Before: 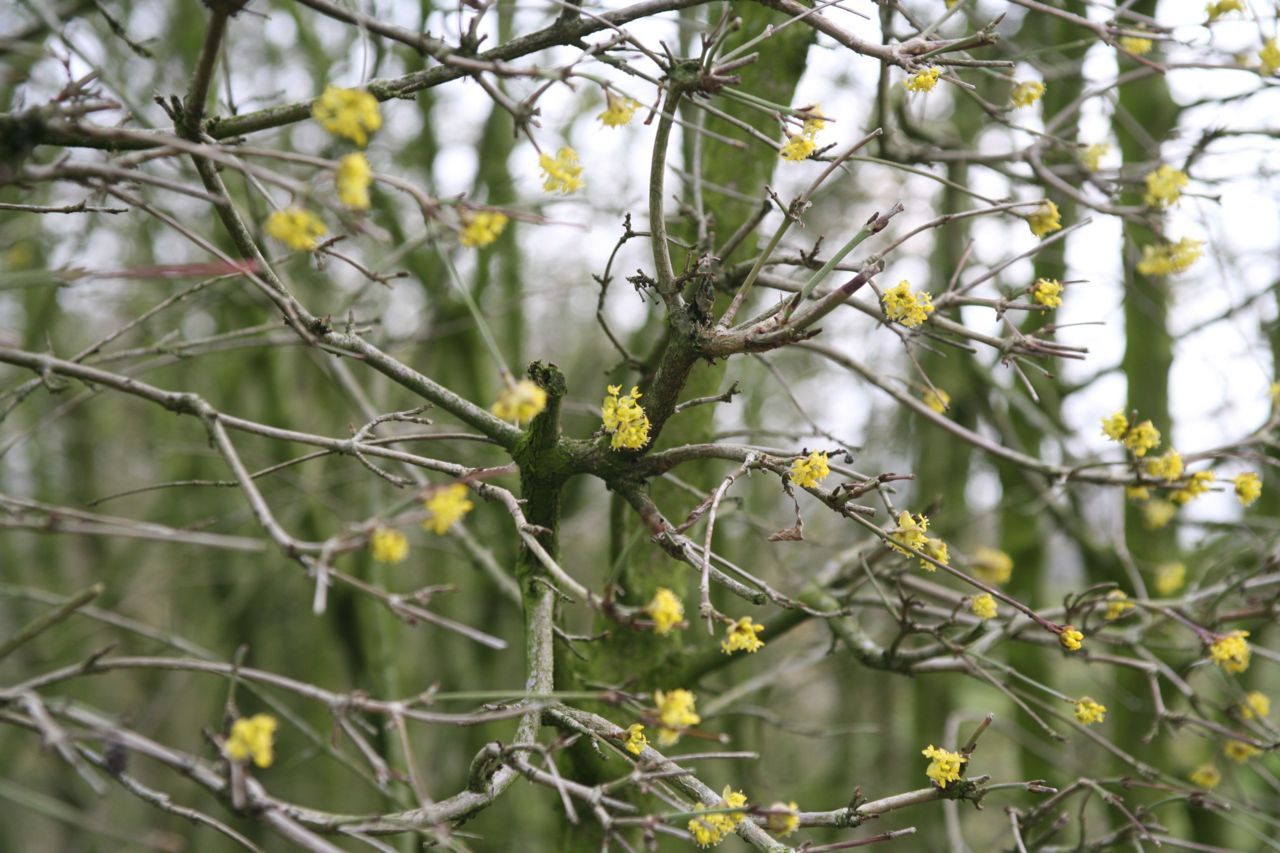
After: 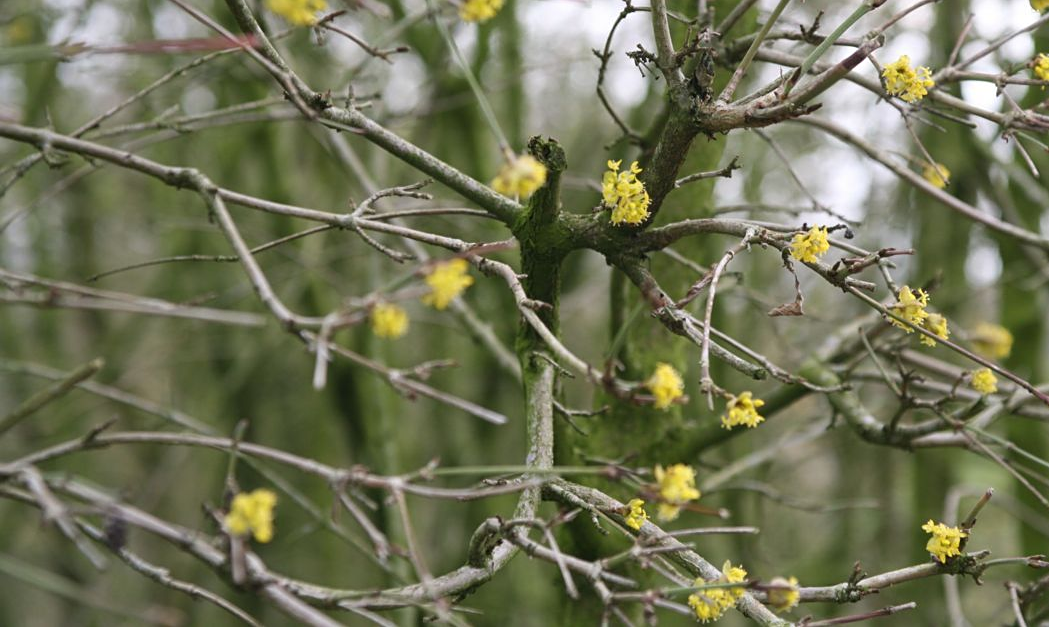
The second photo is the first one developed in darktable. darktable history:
sharpen: amount 0.204
crop: top 26.456%, right 18.046%
